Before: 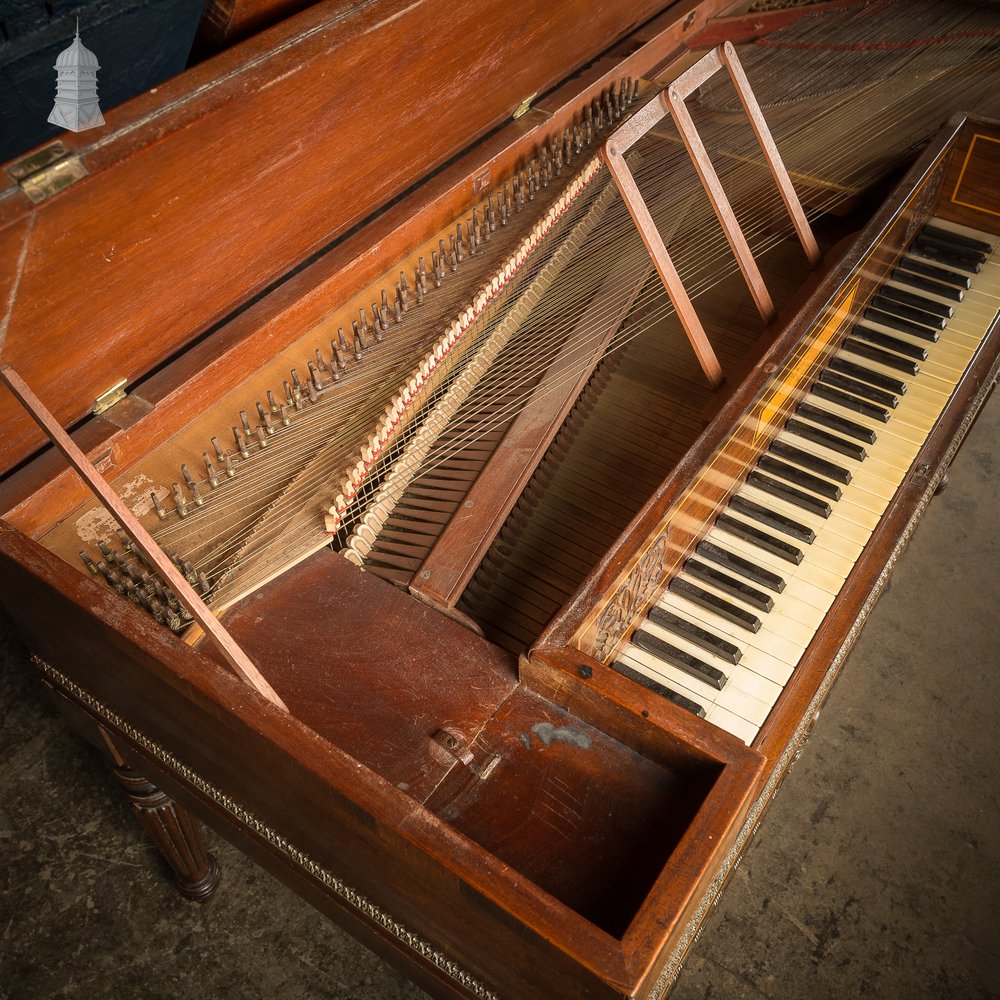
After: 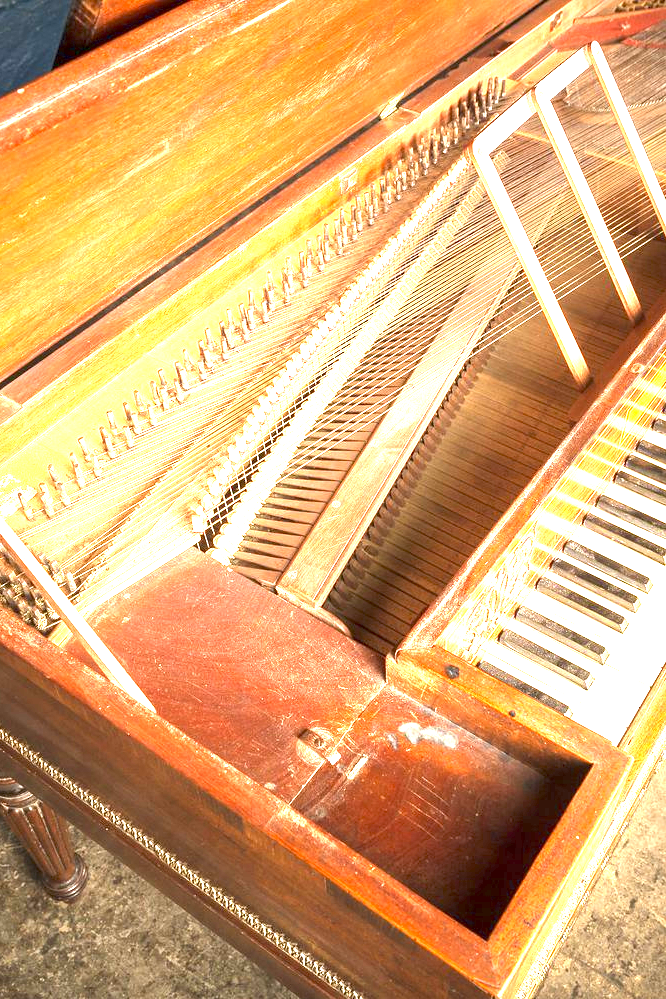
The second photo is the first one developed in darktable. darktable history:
exposure: exposure 2.969 EV, compensate highlight preservation false
crop and rotate: left 13.363%, right 20.008%
